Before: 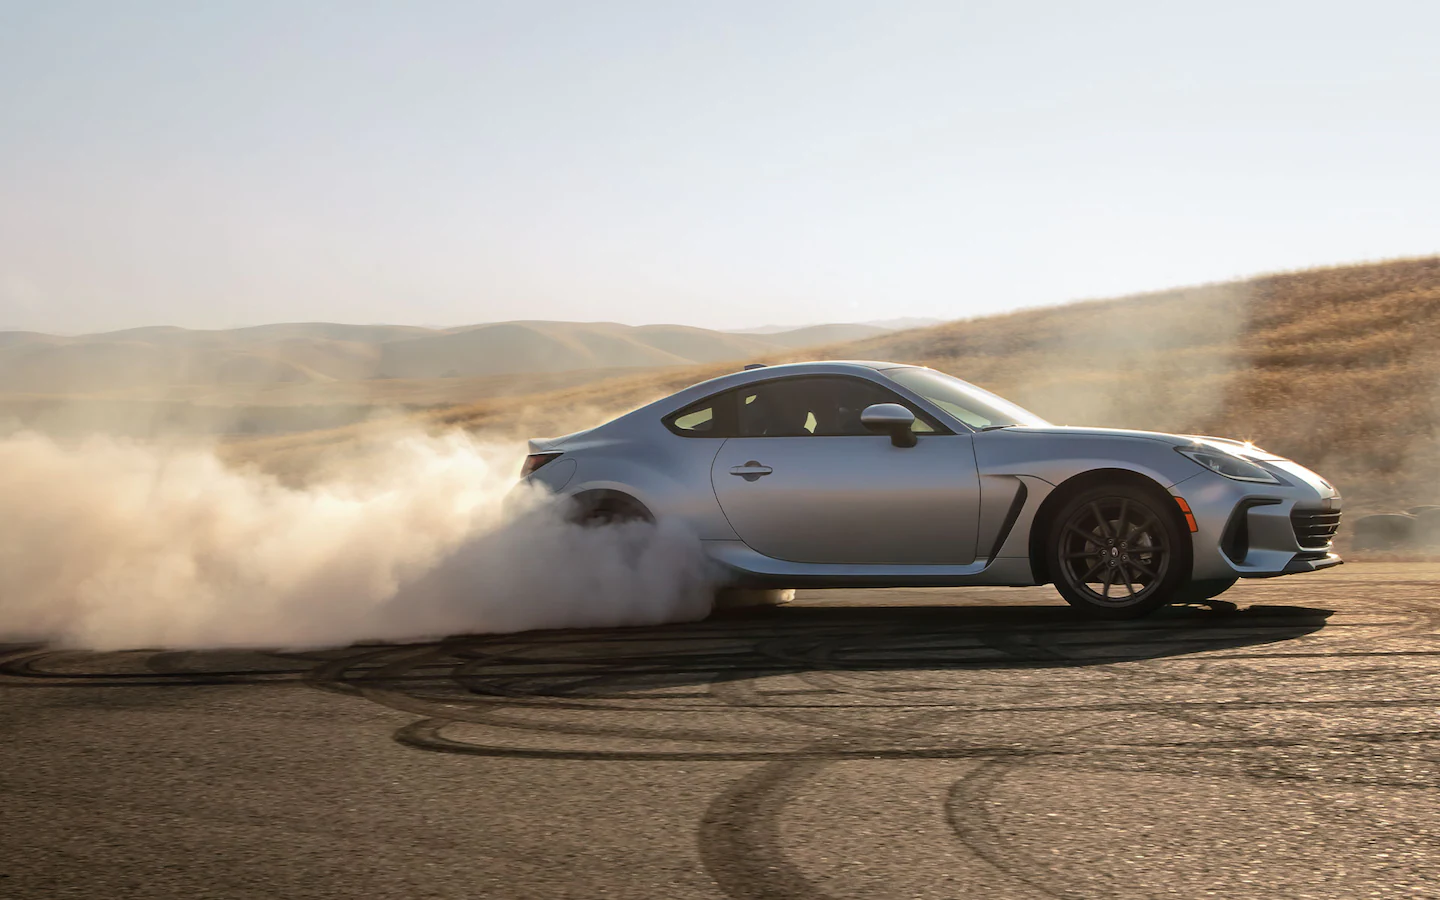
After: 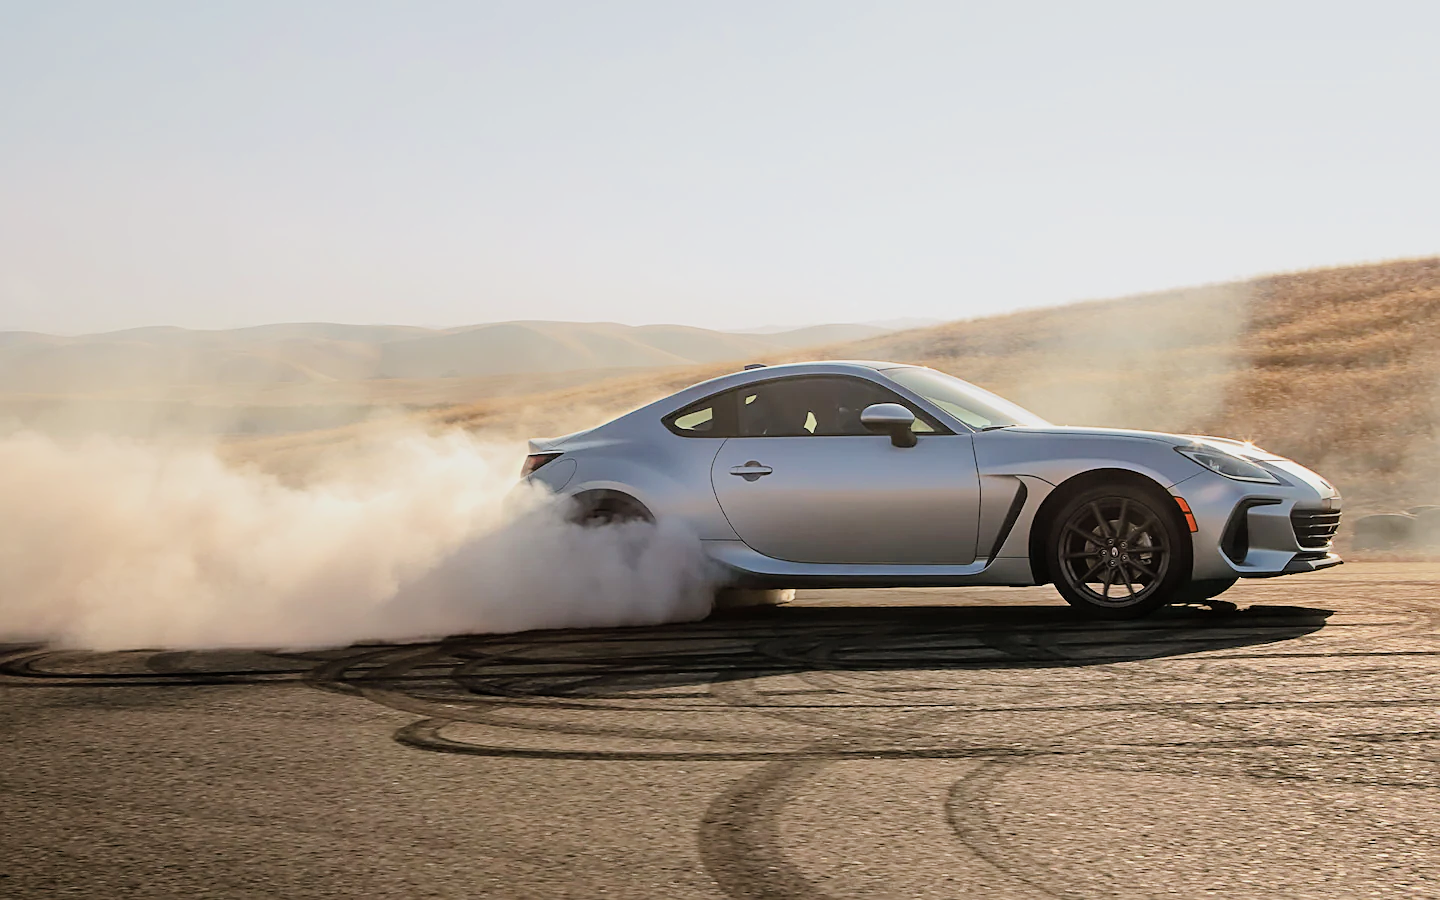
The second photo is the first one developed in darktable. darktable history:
sharpen: on, module defaults
filmic rgb: black relative exposure -7.65 EV, white relative exposure 4.56 EV, hardness 3.61, contrast 0.992
exposure: black level correction 0, exposure 0.703 EV, compensate highlight preservation false
